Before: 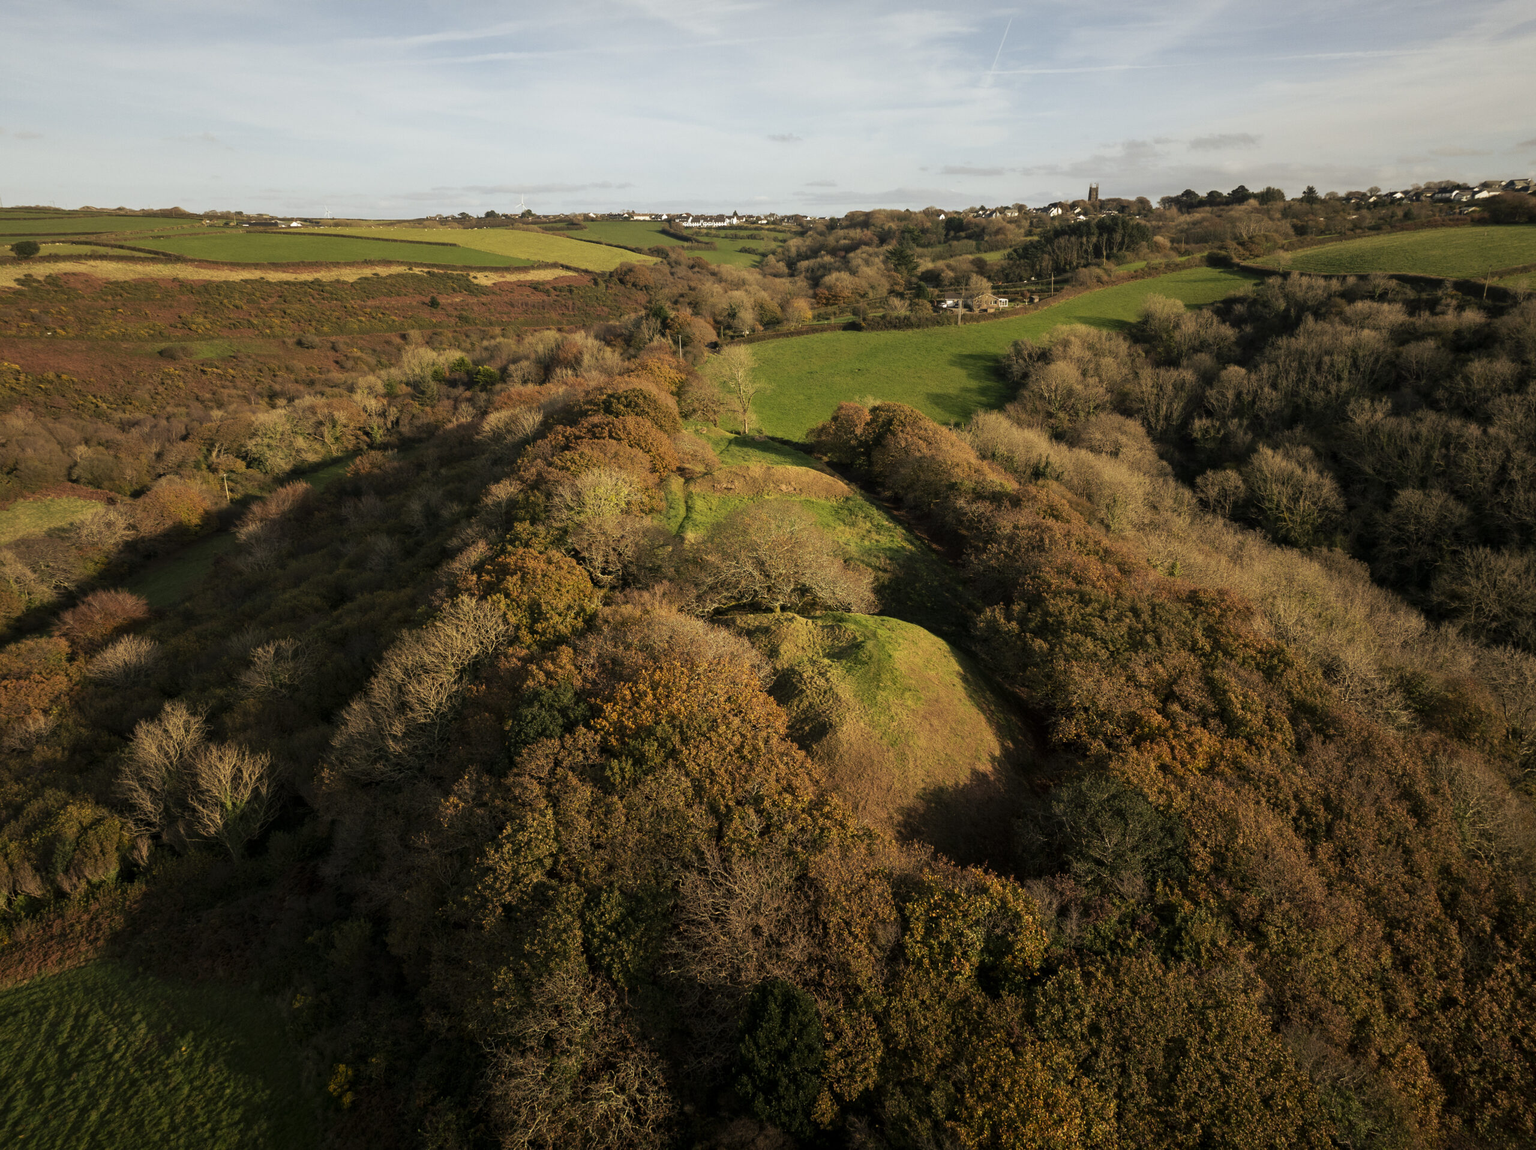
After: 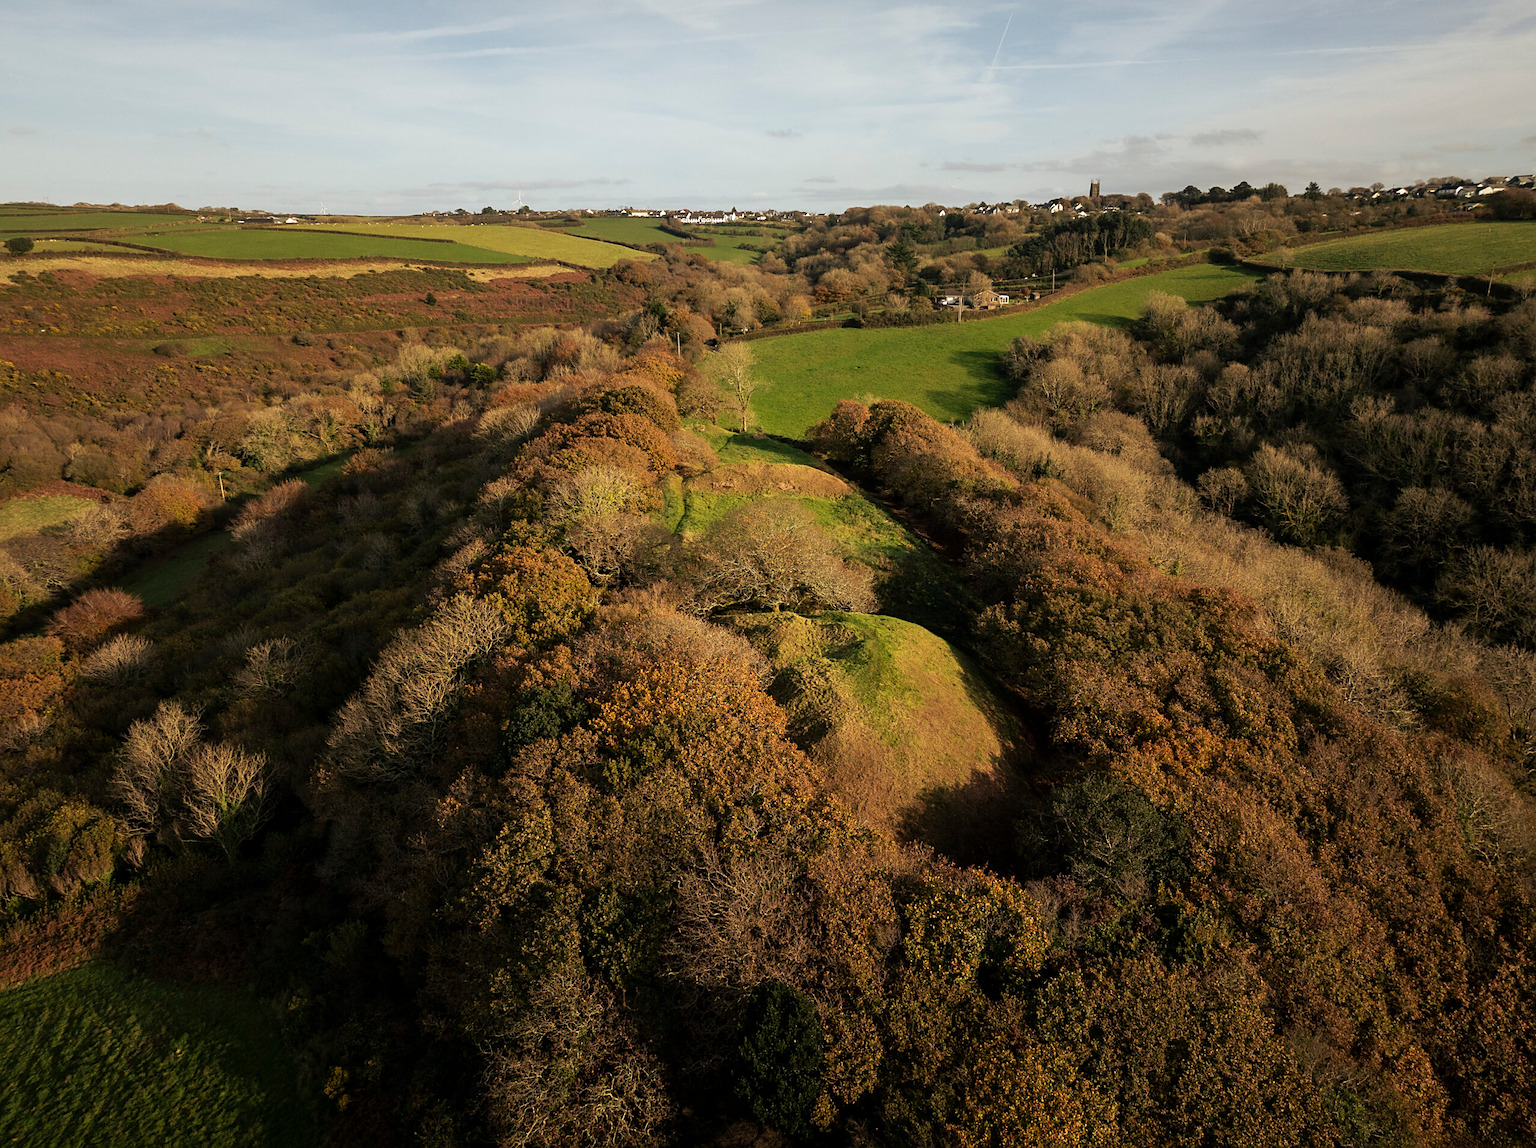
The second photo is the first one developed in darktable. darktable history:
sharpen: radius 1.864, amount 0.398, threshold 1.271
crop: left 0.434%, top 0.485%, right 0.244%, bottom 0.386%
